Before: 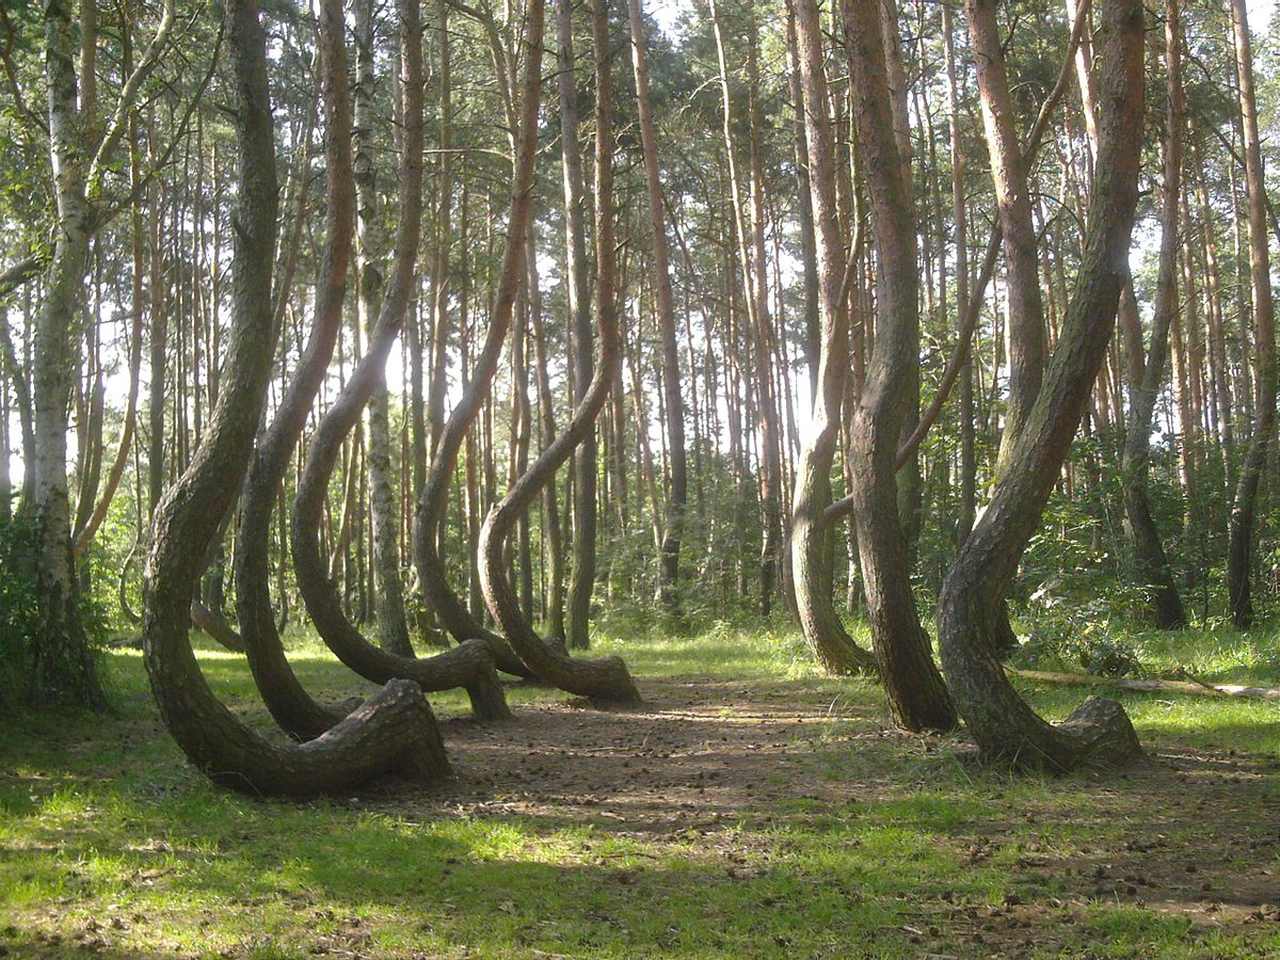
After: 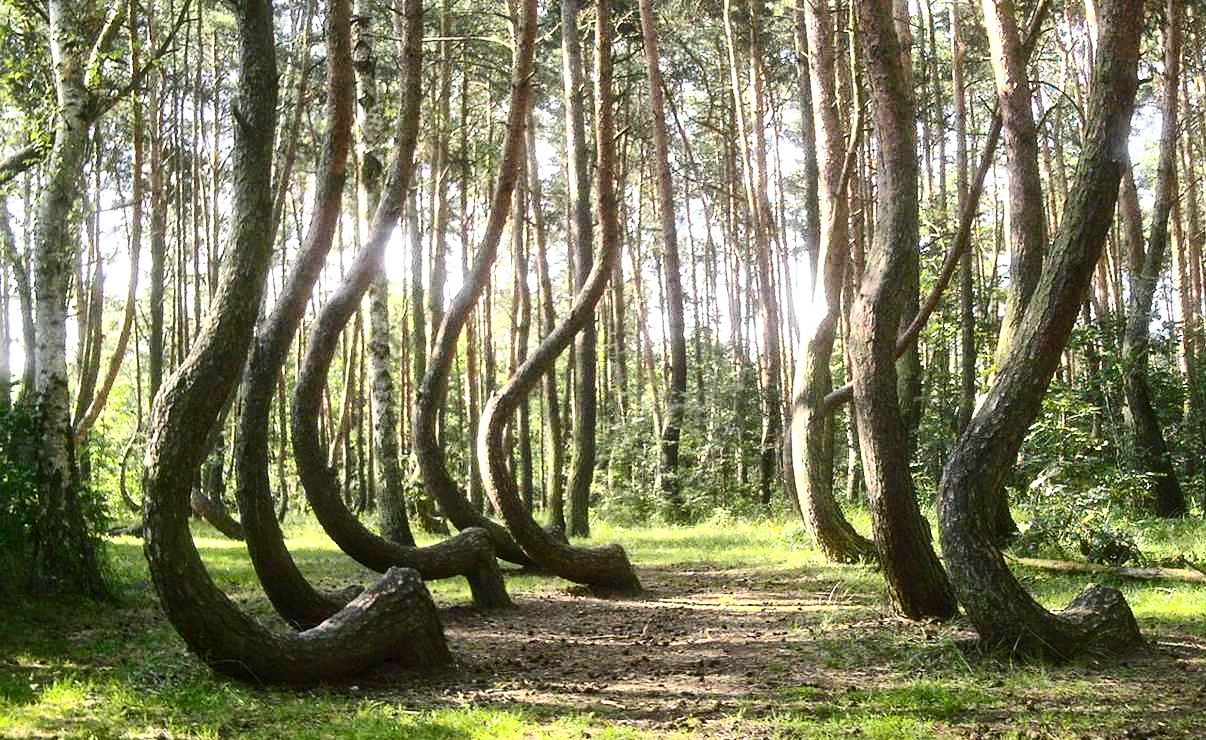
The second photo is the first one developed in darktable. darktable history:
grain: on, module defaults
contrast brightness saturation: contrast 0.4, brightness 0.1, saturation 0.21
exposure: exposure 0.3 EV, compensate highlight preservation false
crop and rotate: angle 0.03°, top 11.643%, right 5.651%, bottom 11.189%
color zones: curves: ch0 [(0, 0.497) (0.143, 0.5) (0.286, 0.5) (0.429, 0.483) (0.571, 0.116) (0.714, -0.006) (0.857, 0.28) (1, 0.497)]
local contrast: mode bilateral grid, contrast 20, coarseness 20, detail 150%, midtone range 0.2
